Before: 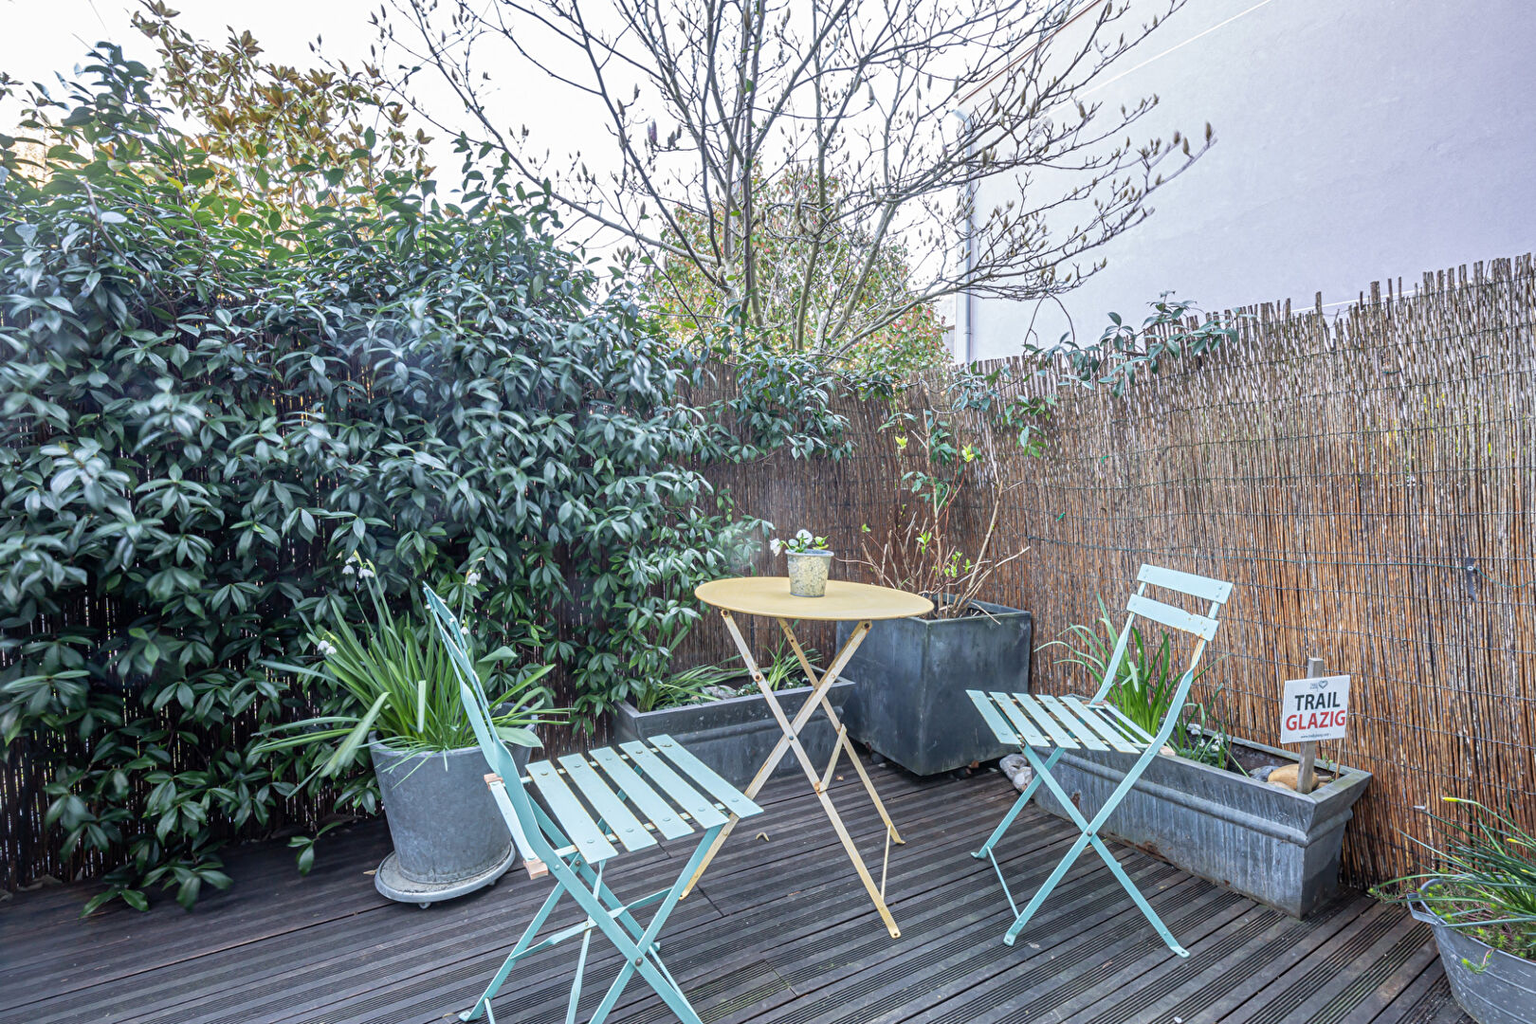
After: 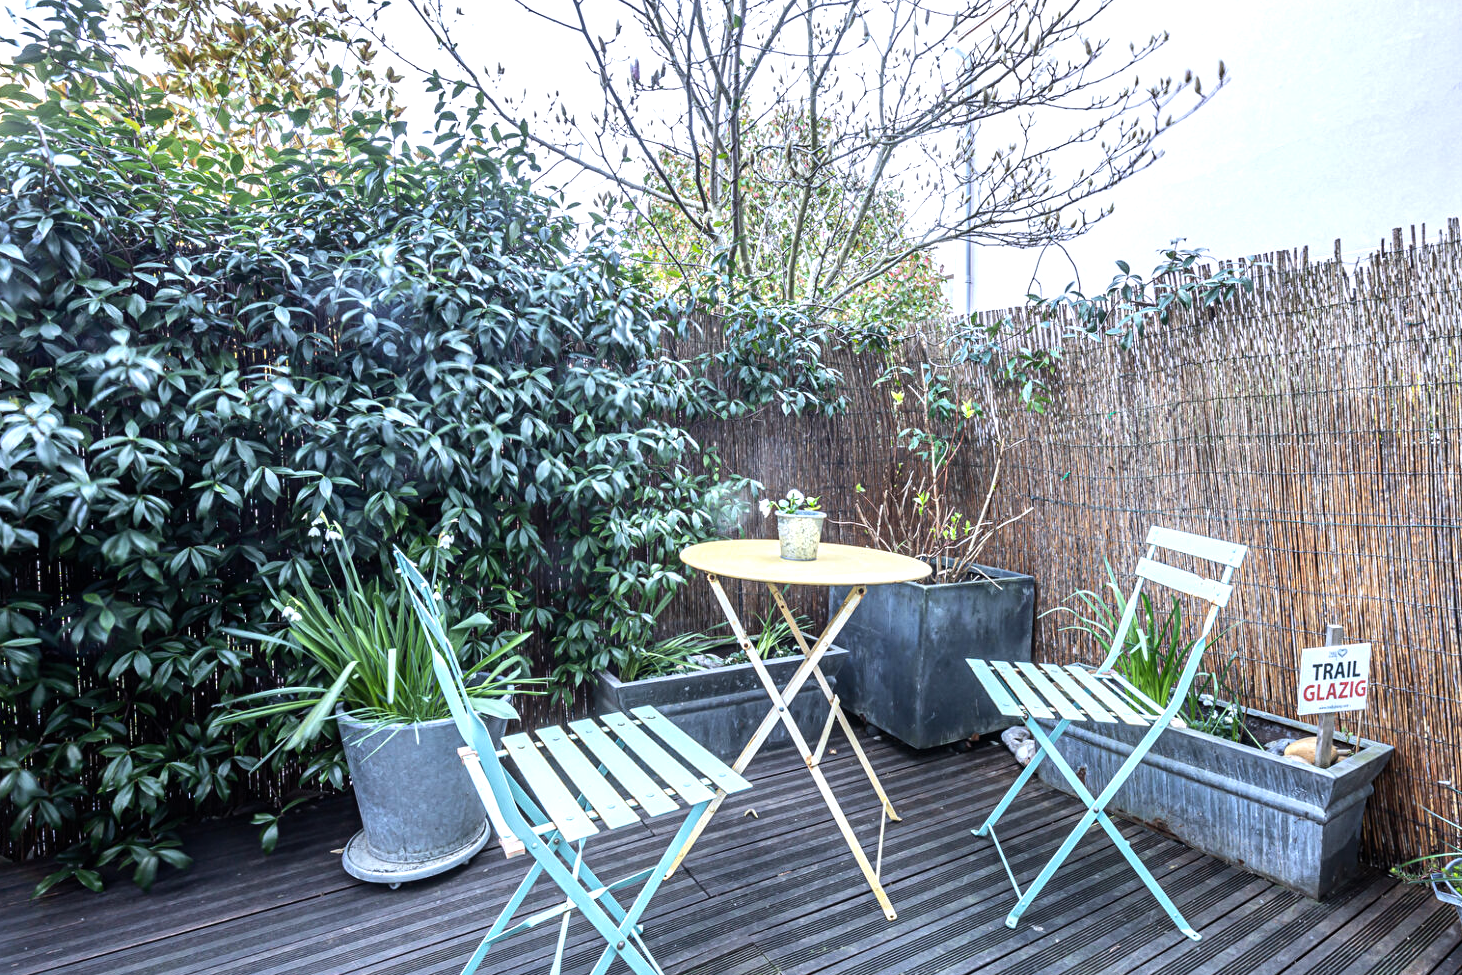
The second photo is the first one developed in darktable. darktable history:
white balance: red 0.967, blue 1.049
tone equalizer: -8 EV -0.75 EV, -7 EV -0.7 EV, -6 EV -0.6 EV, -5 EV -0.4 EV, -3 EV 0.4 EV, -2 EV 0.6 EV, -1 EV 0.7 EV, +0 EV 0.75 EV, edges refinement/feathering 500, mask exposure compensation -1.57 EV, preserve details no
crop: left 3.305%, top 6.436%, right 6.389%, bottom 3.258%
